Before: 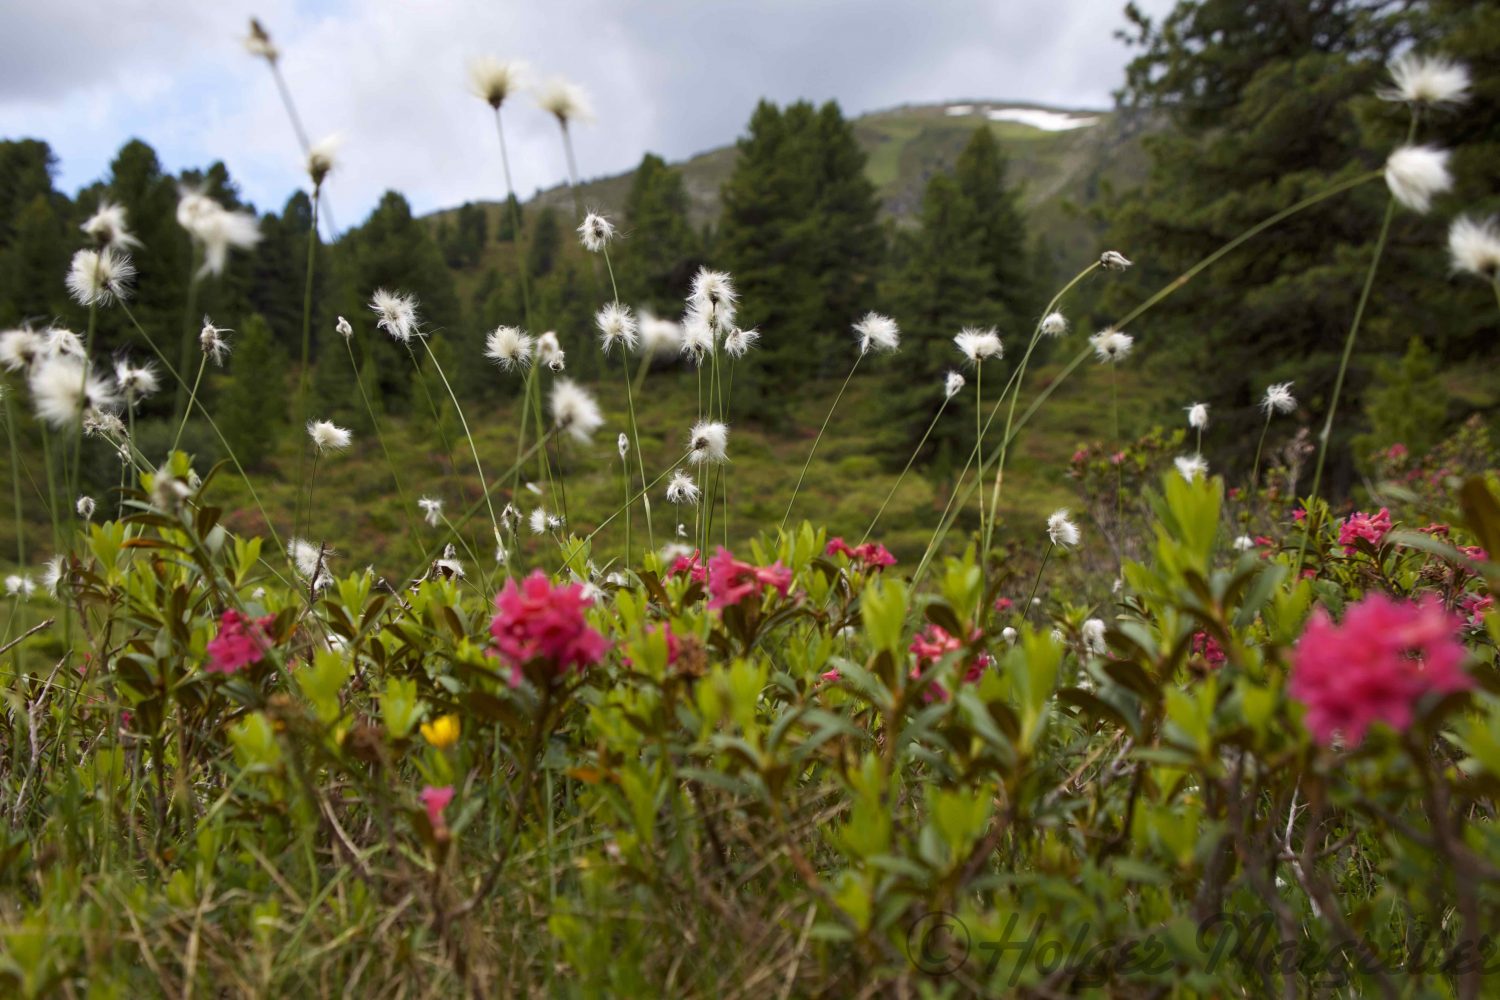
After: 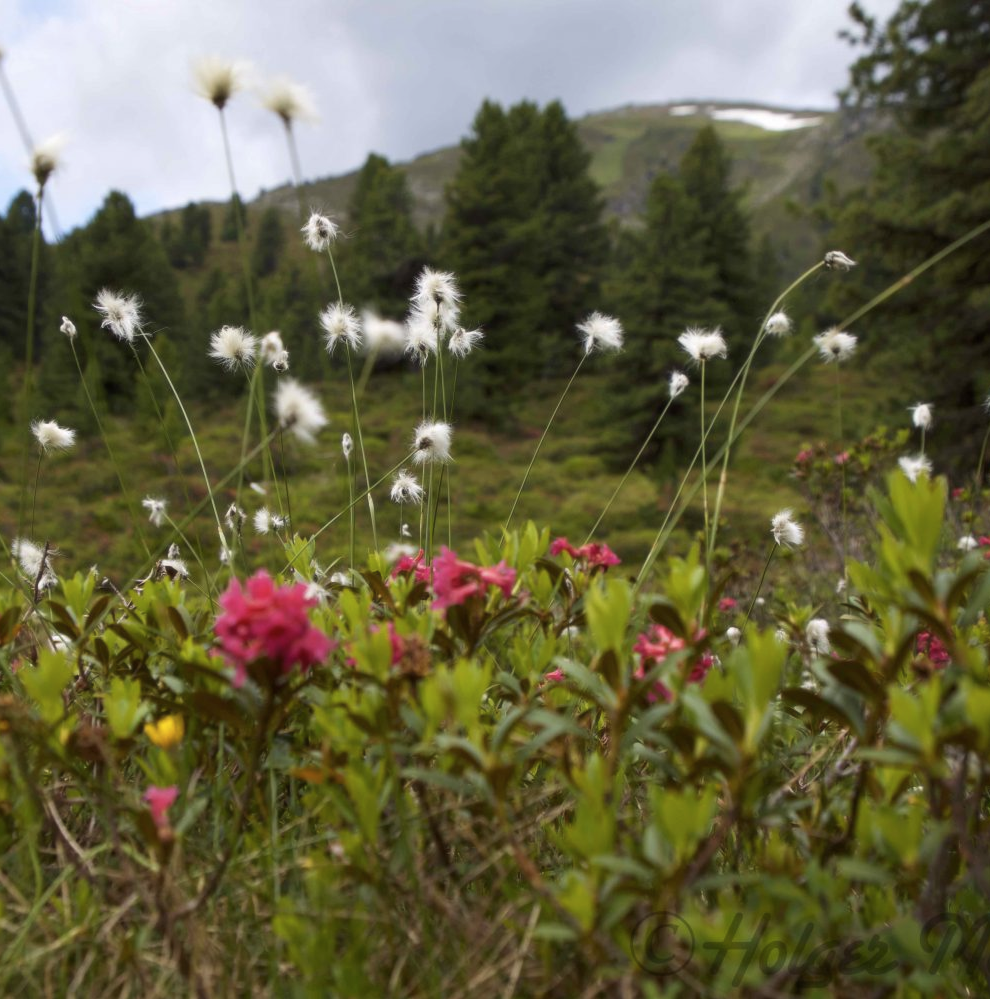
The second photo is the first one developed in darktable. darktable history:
soften: size 10%, saturation 50%, brightness 0.2 EV, mix 10%
crop and rotate: left 18.442%, right 15.508%
